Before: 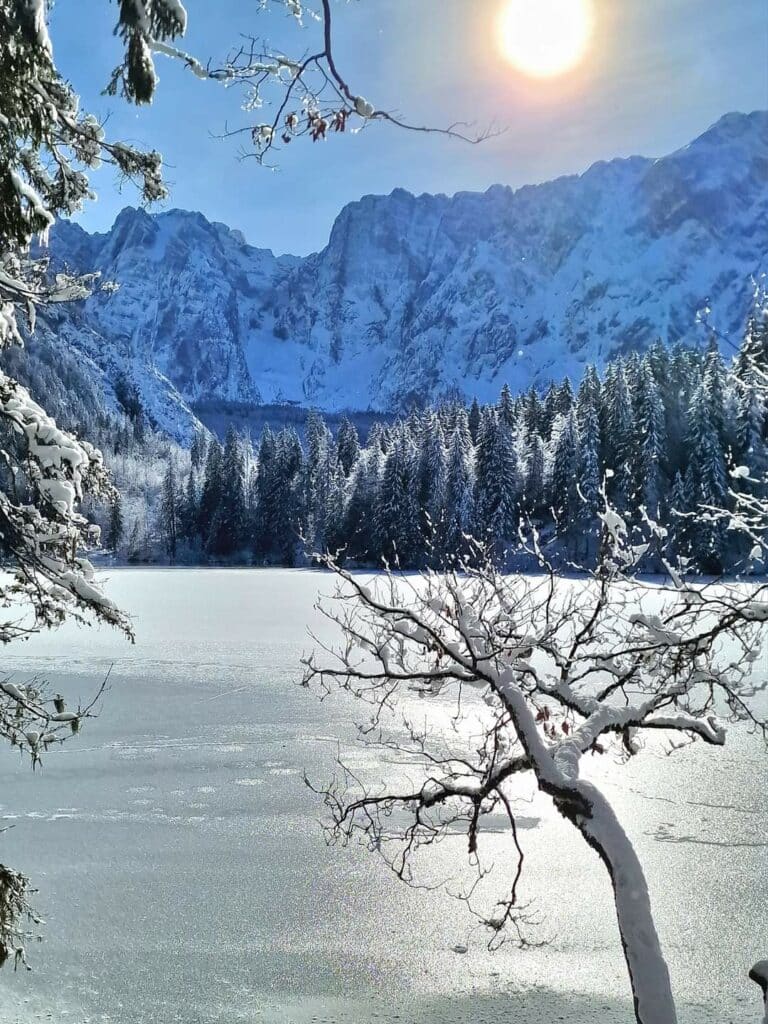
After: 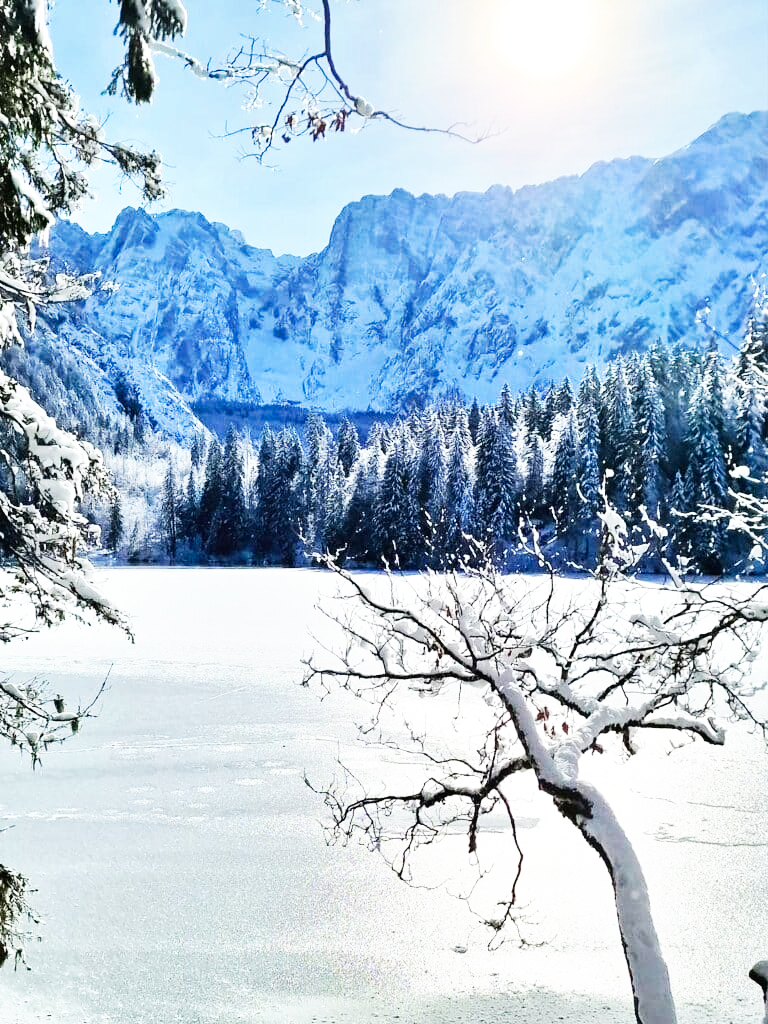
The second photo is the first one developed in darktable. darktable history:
base curve: curves: ch0 [(0, 0) (0.007, 0.004) (0.027, 0.03) (0.046, 0.07) (0.207, 0.54) (0.442, 0.872) (0.673, 0.972) (1, 1)], preserve colors none
contrast brightness saturation: saturation -0.05
